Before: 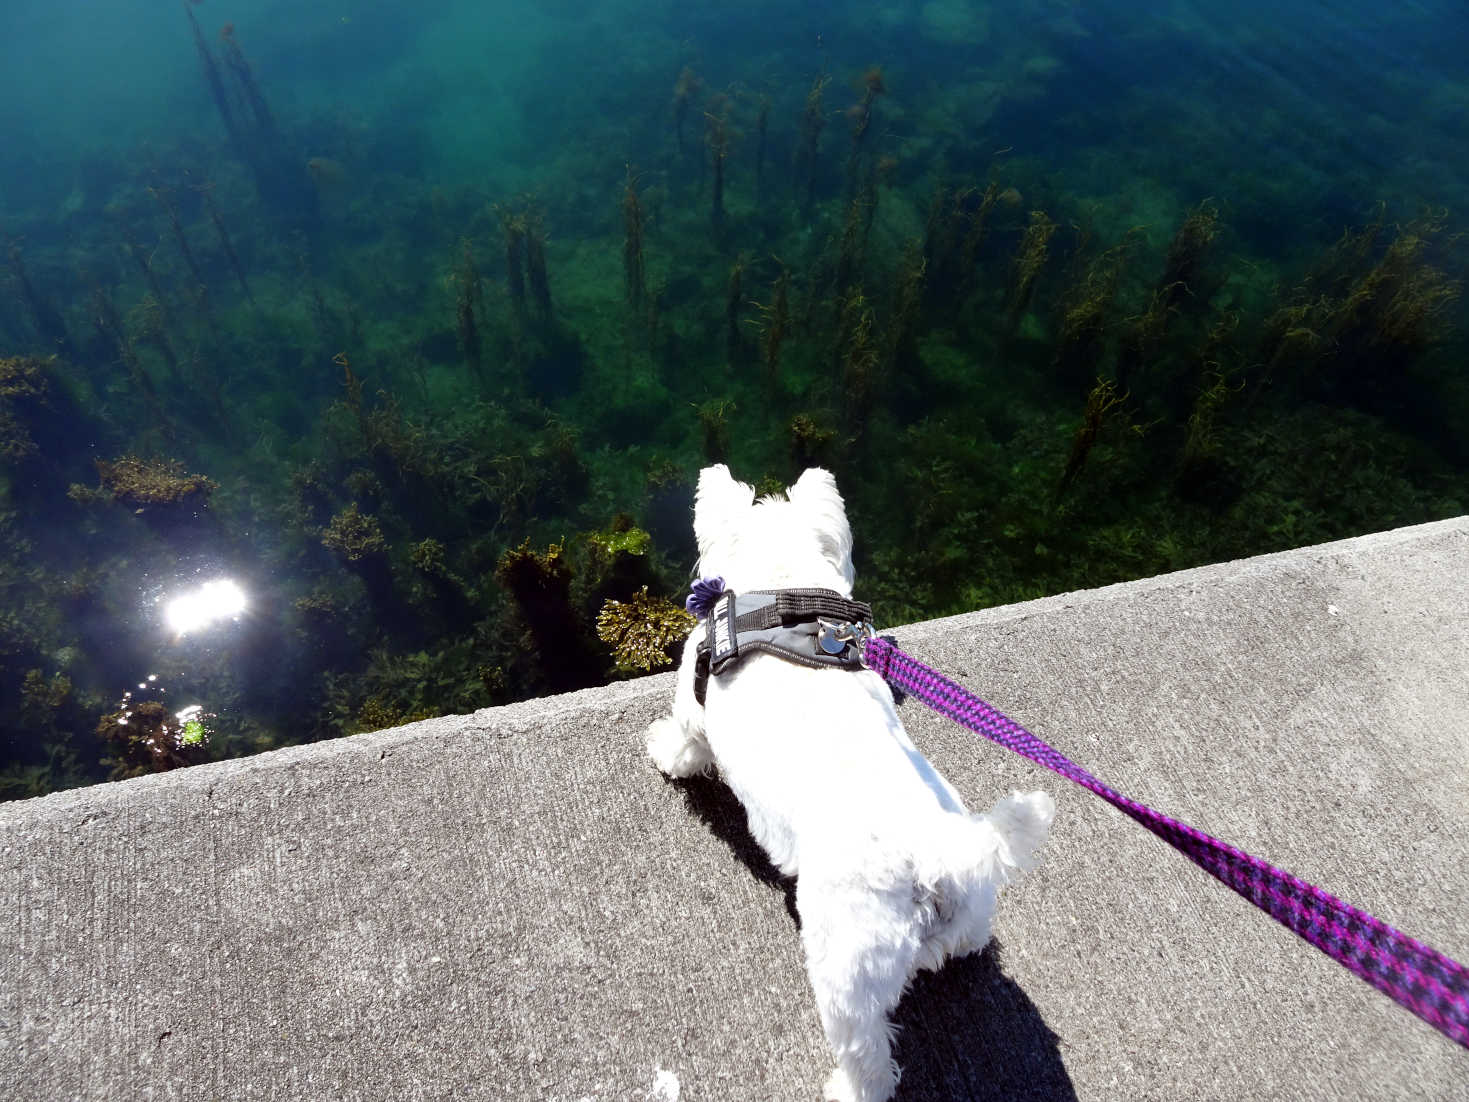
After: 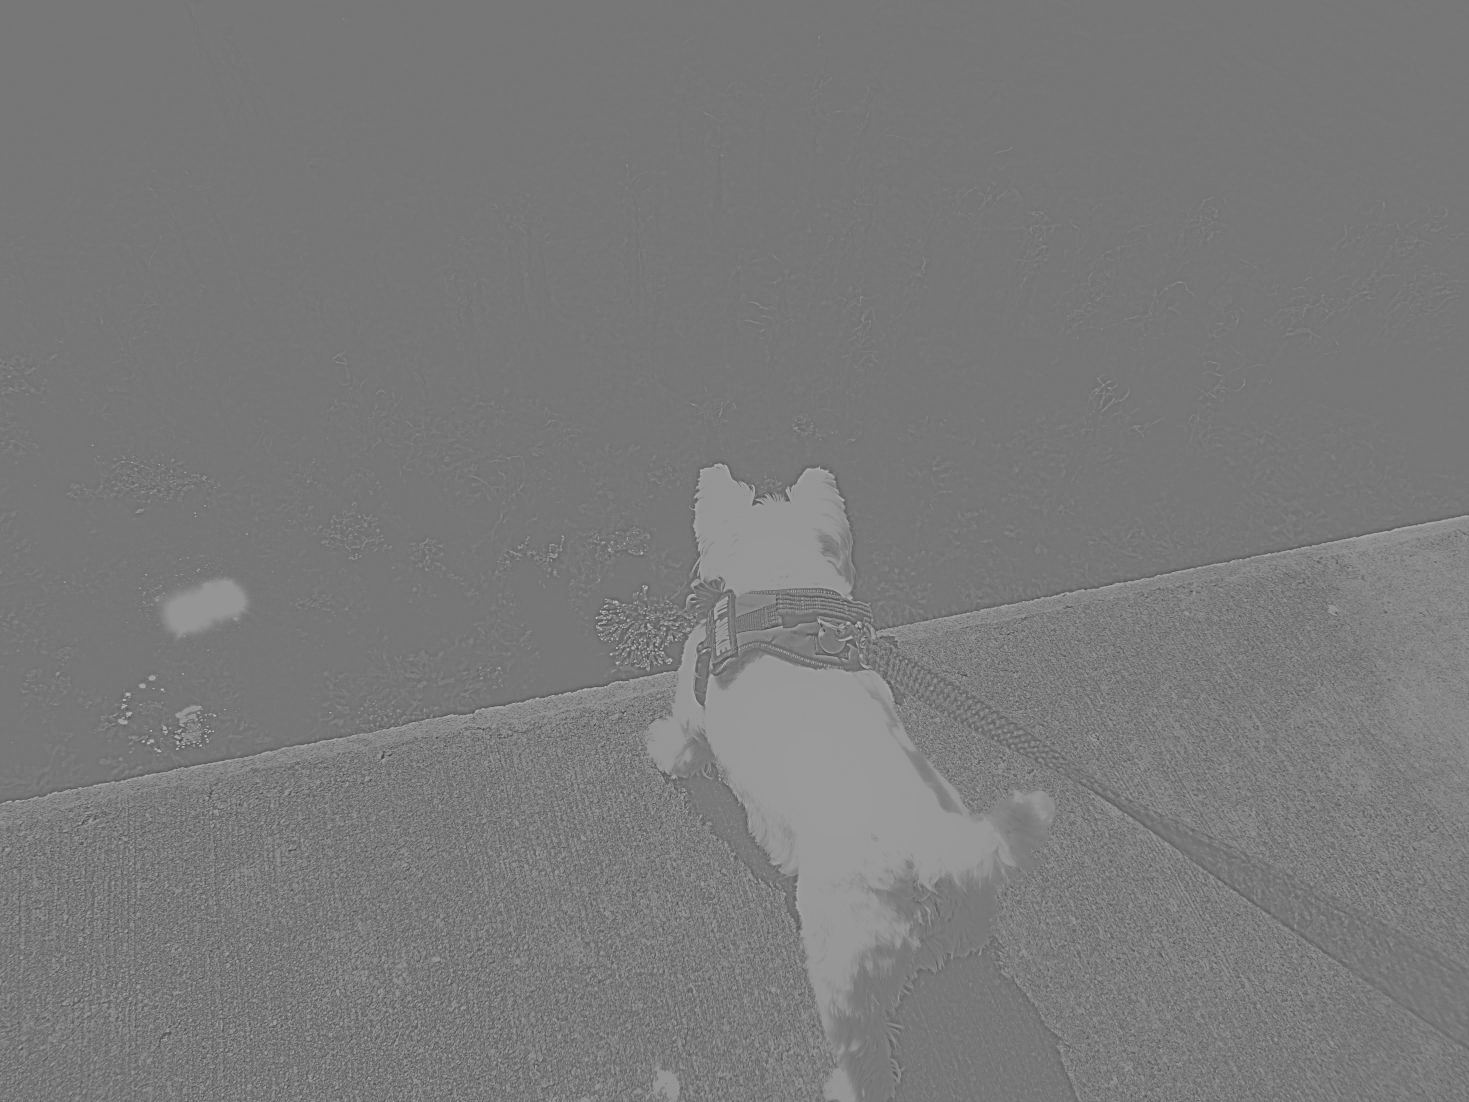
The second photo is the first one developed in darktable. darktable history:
highpass: sharpness 5.84%, contrast boost 8.44%
exposure: black level correction 0, exposure 1.2 EV, compensate exposure bias true, compensate highlight preservation false
shadows and highlights: shadows -54.3, highlights 86.09, soften with gaussian
